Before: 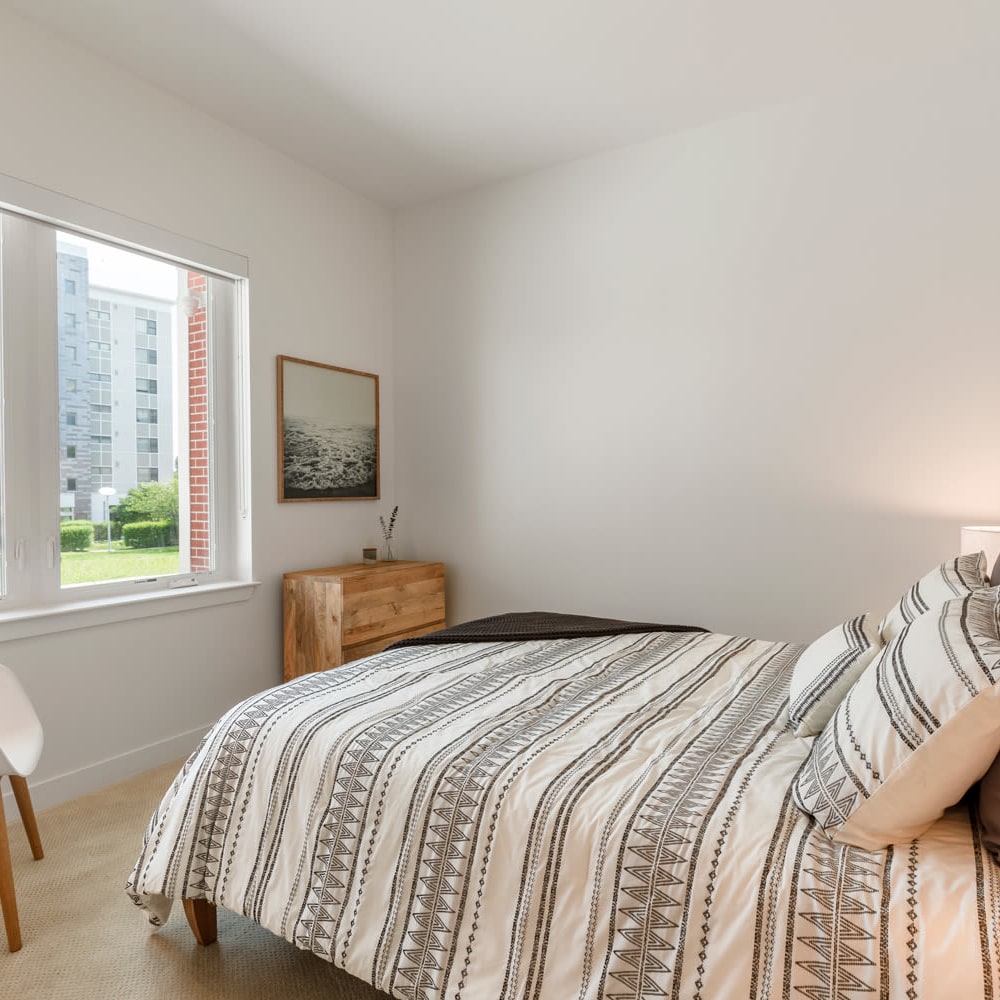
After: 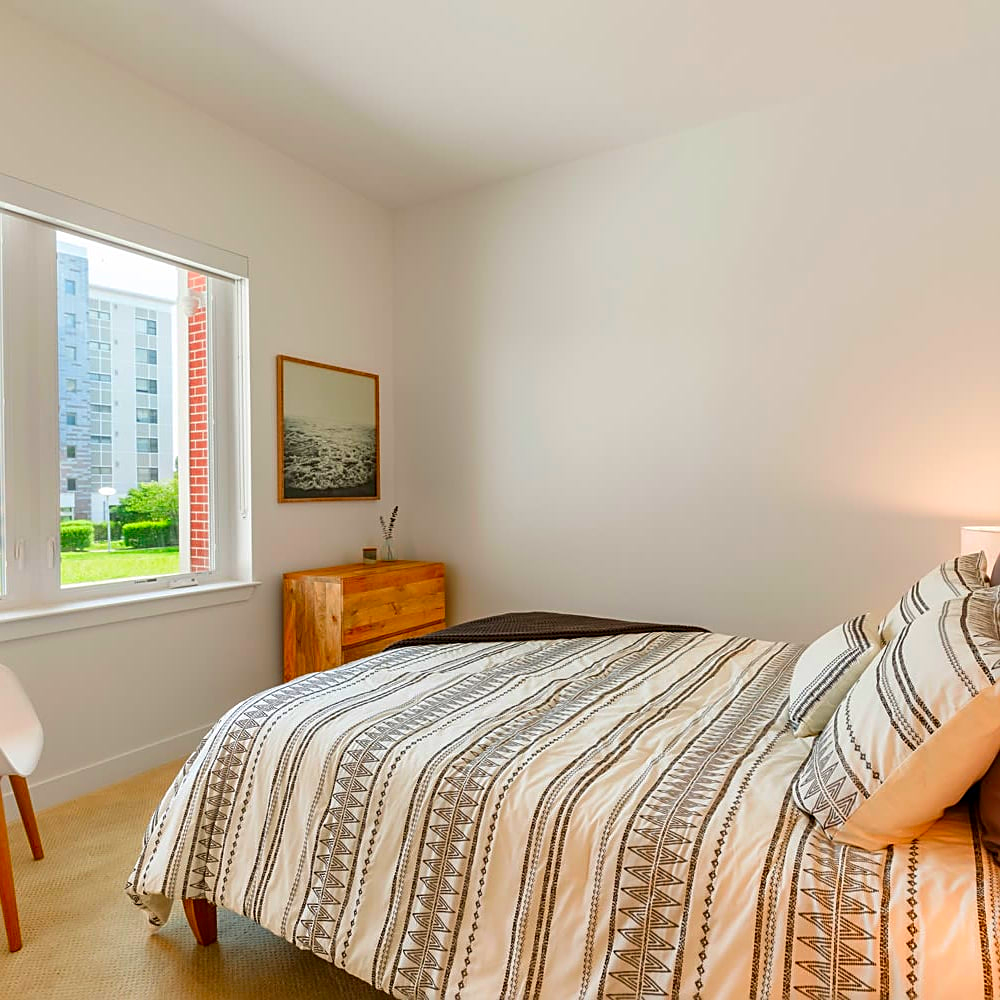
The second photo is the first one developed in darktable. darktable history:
sharpen: on, module defaults
color correction: highlights b* 0.02, saturation 2.1
